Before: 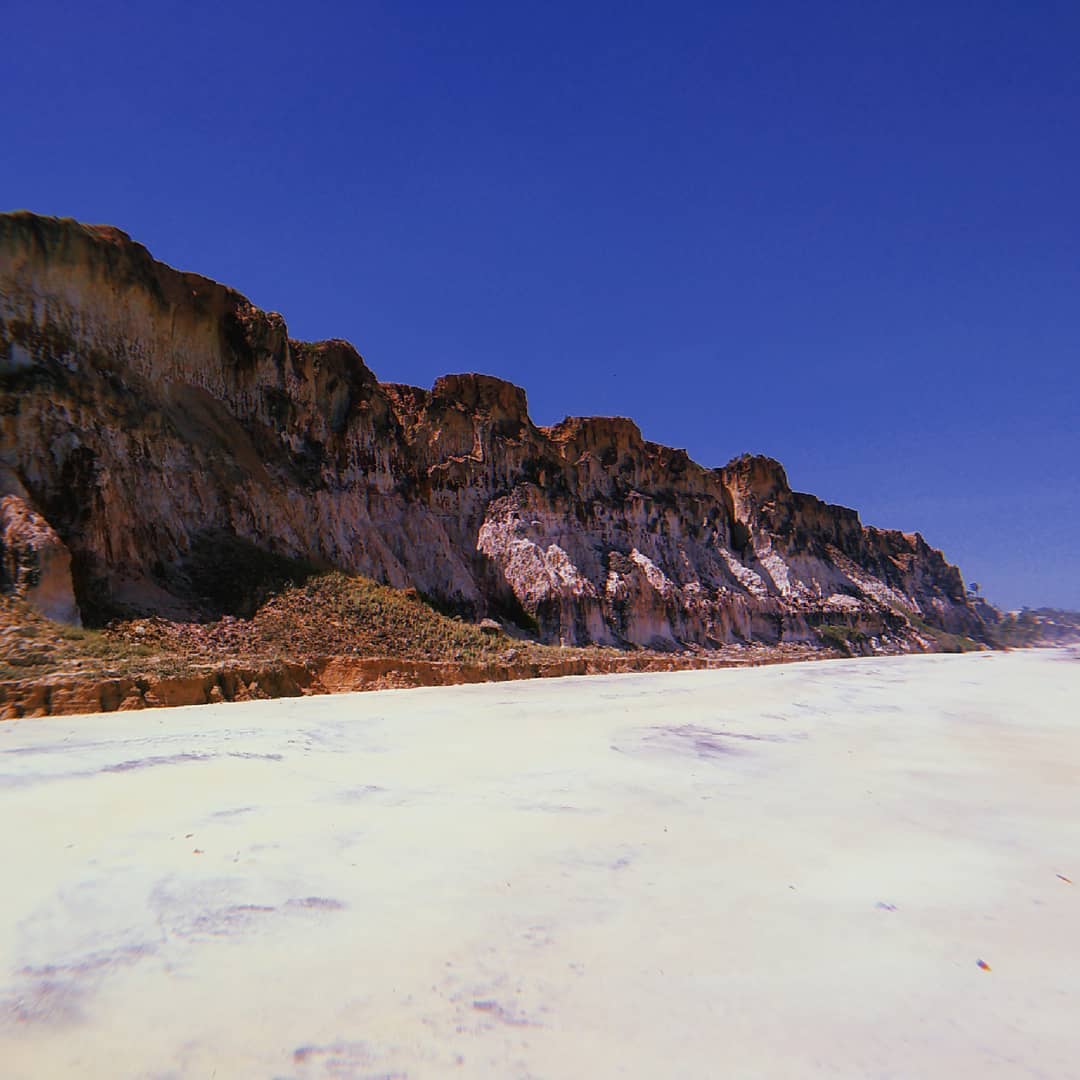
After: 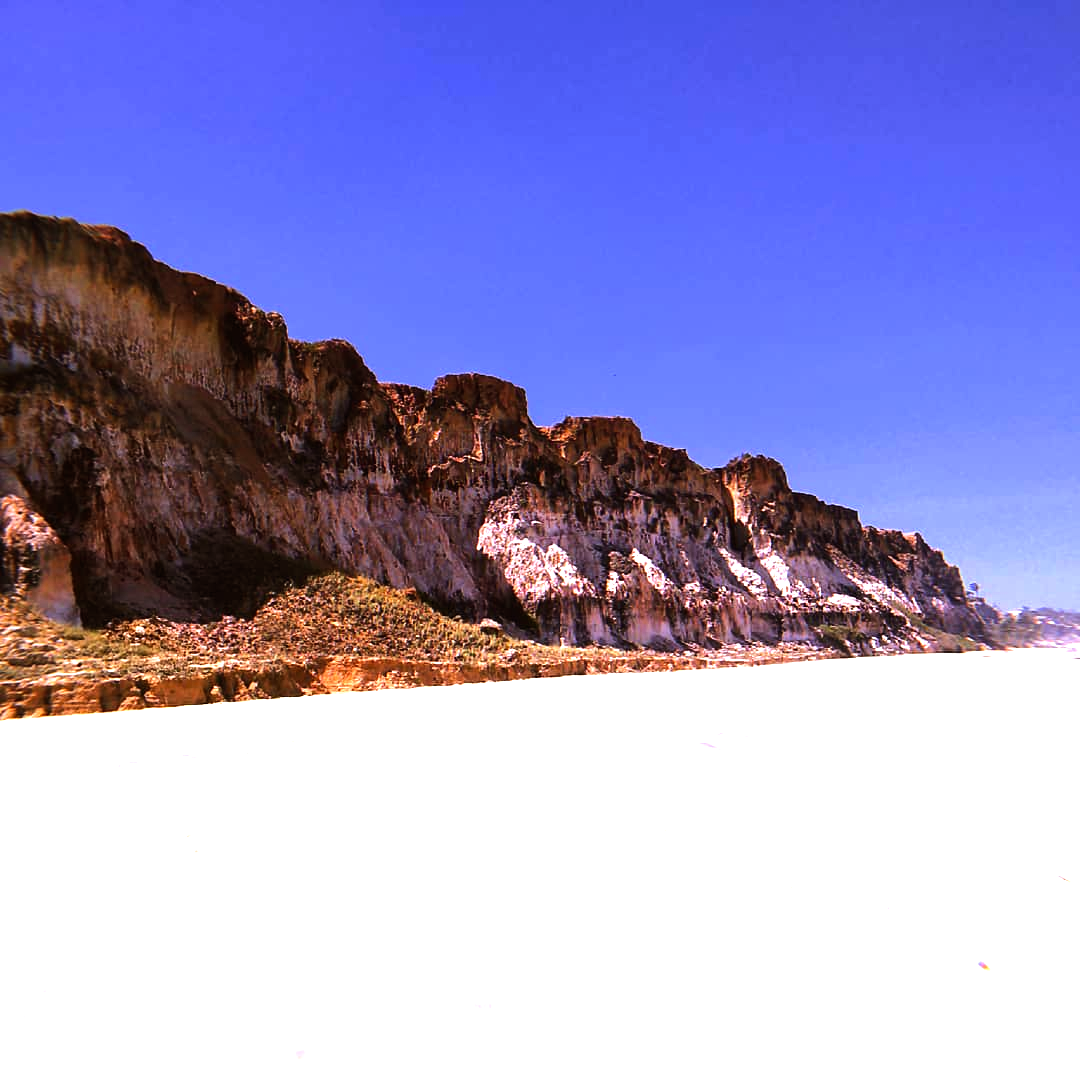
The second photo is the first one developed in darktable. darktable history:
exposure: exposure 0.95 EV, compensate highlight preservation false
rgb levels: mode RGB, independent channels, levels [[0, 0.5, 1], [0, 0.521, 1], [0, 0.536, 1]]
tone equalizer: -8 EV -0.75 EV, -7 EV -0.7 EV, -6 EV -0.6 EV, -5 EV -0.4 EV, -3 EV 0.4 EV, -2 EV 0.6 EV, -1 EV 0.7 EV, +0 EV 0.75 EV, edges refinement/feathering 500, mask exposure compensation -1.57 EV, preserve details no
